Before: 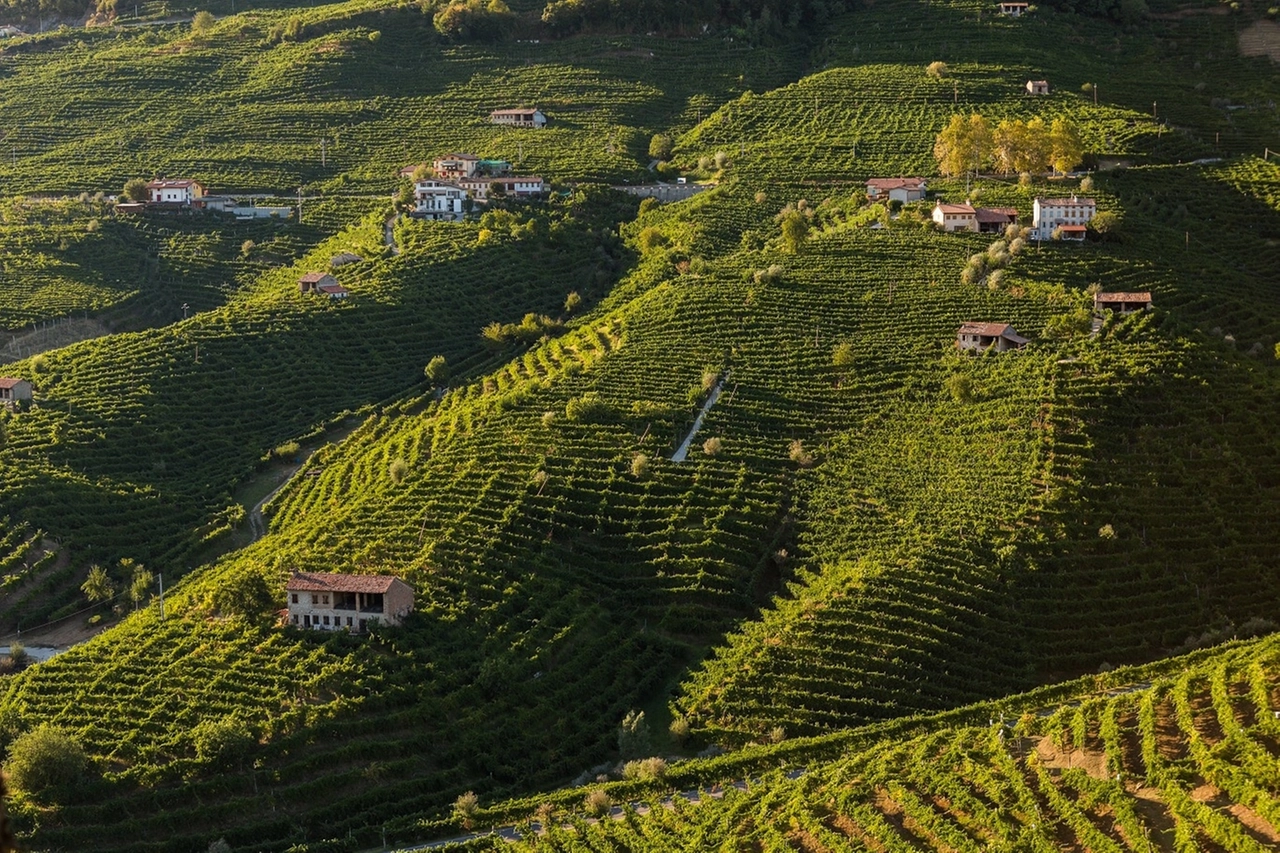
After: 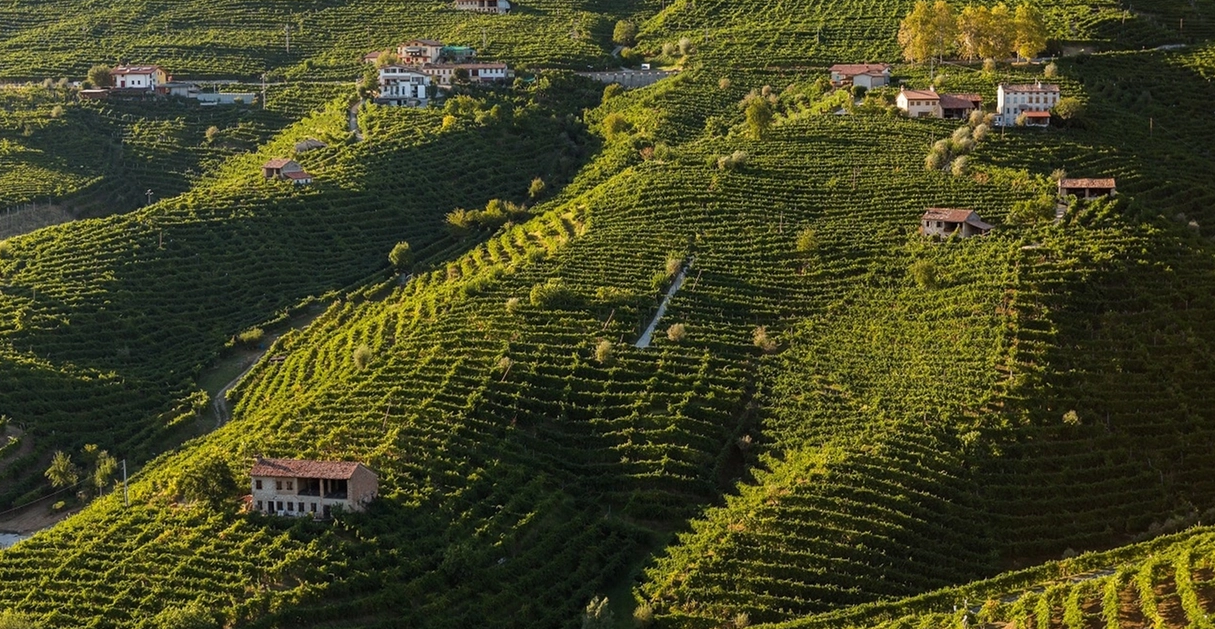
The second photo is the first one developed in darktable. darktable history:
crop and rotate: left 2.886%, top 13.386%, right 2.18%, bottom 12.757%
